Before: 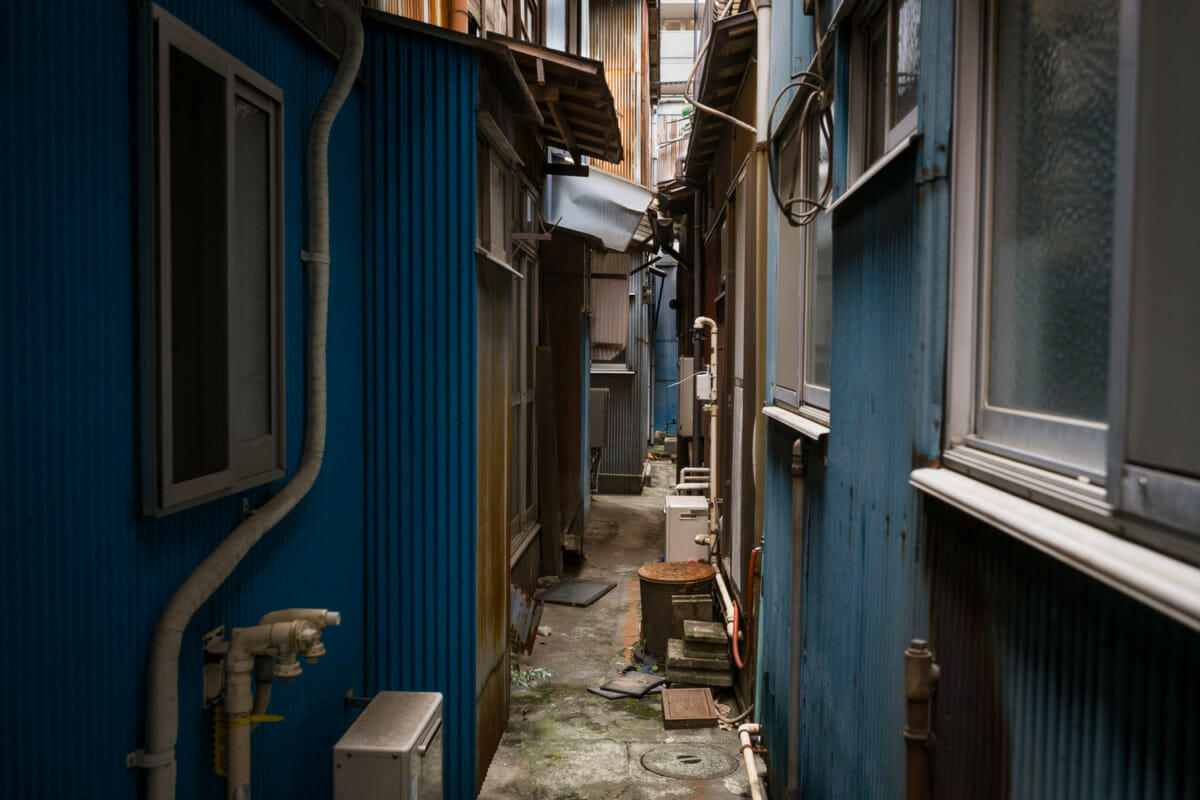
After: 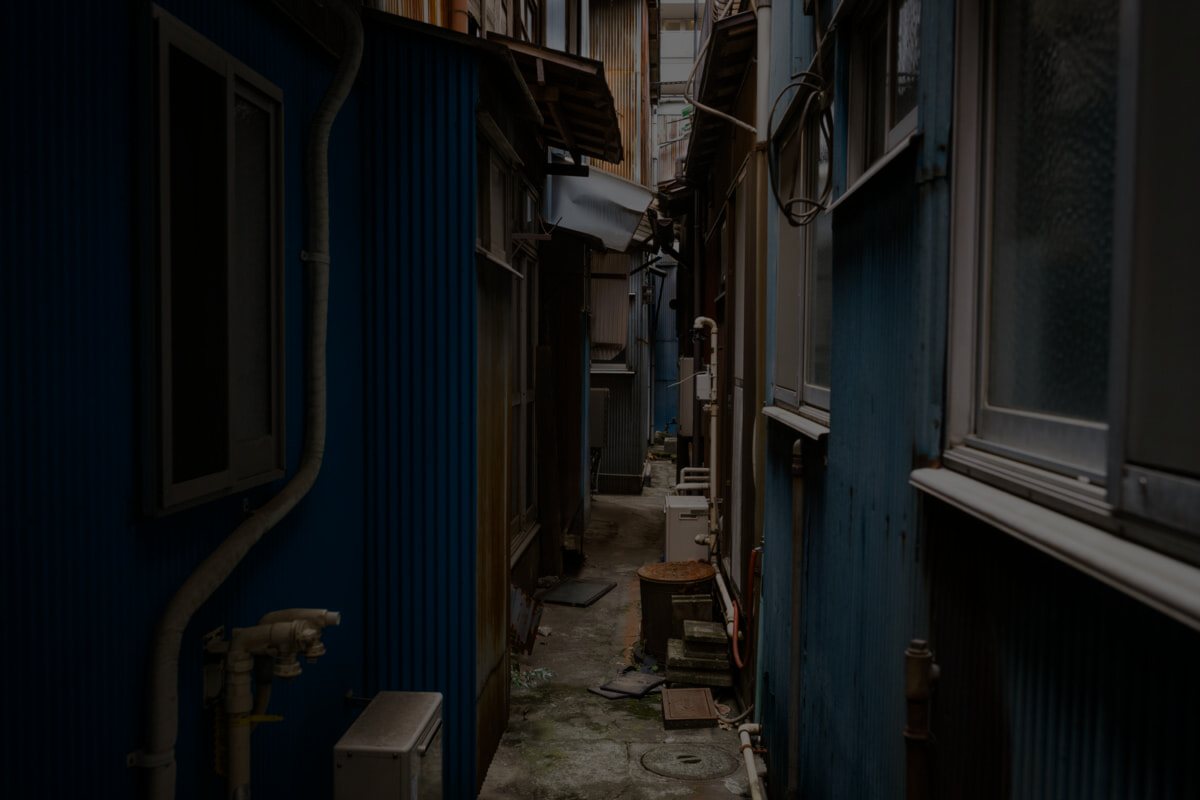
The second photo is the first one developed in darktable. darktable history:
exposure: exposure -2.353 EV, compensate exposure bias true, compensate highlight preservation false
